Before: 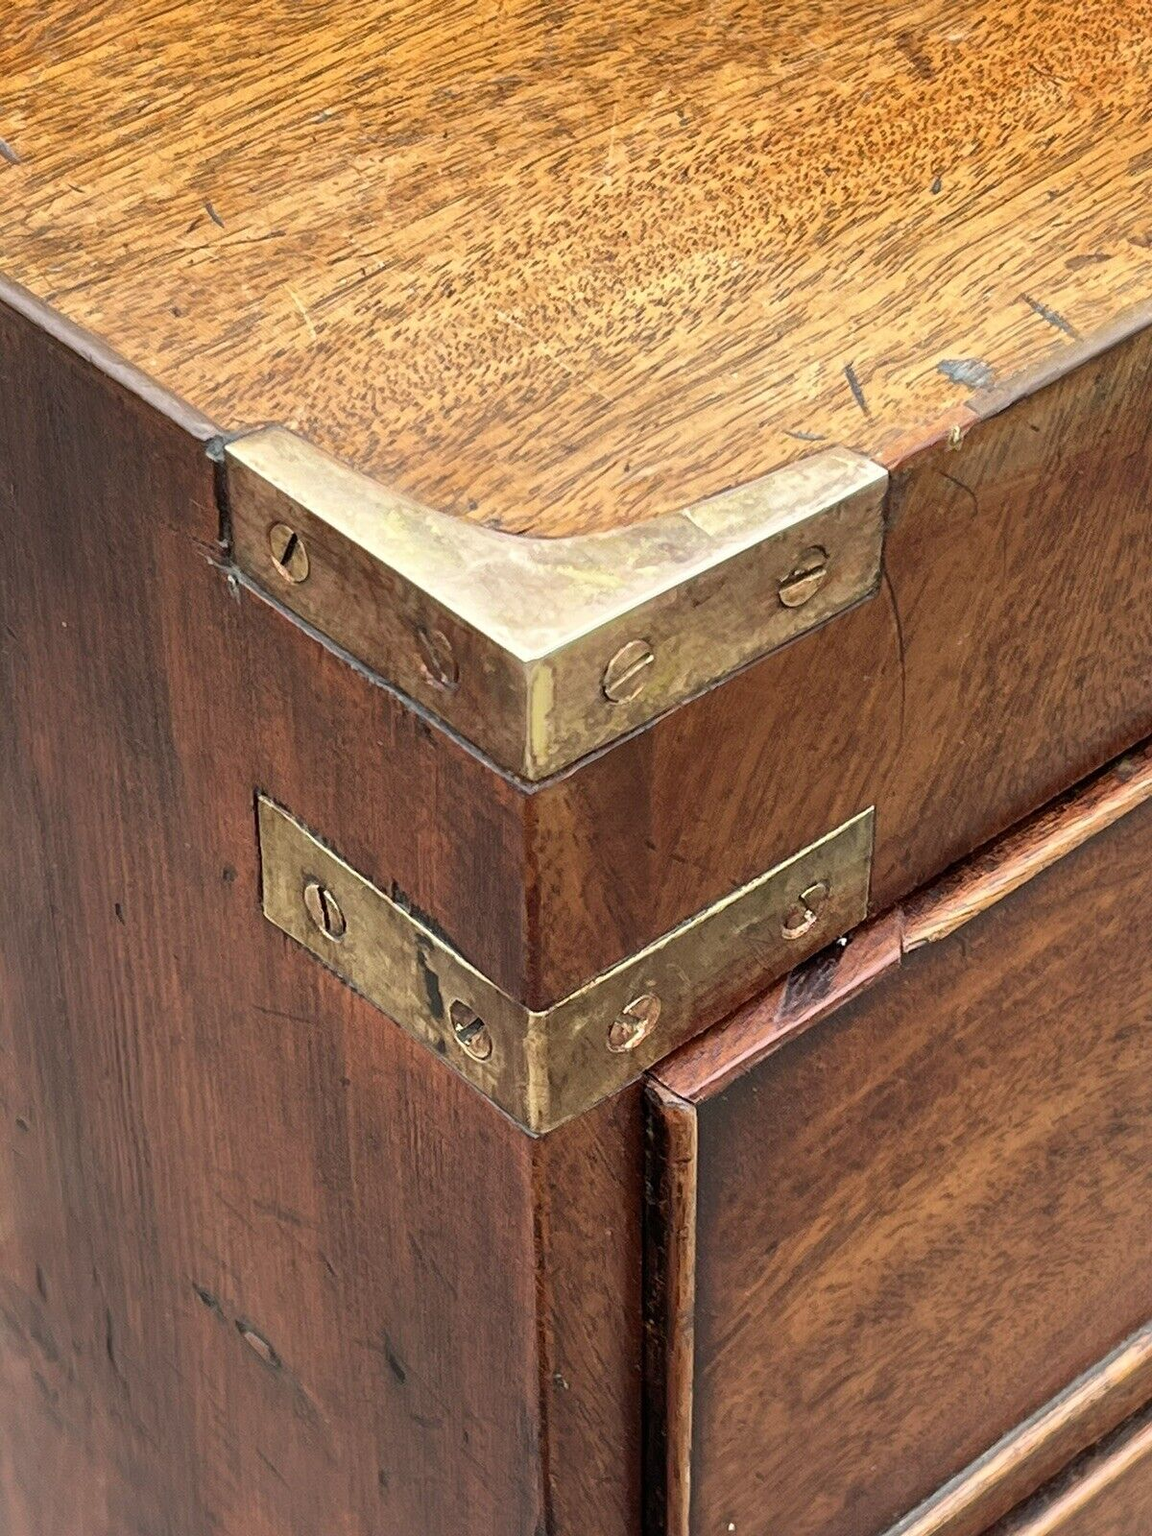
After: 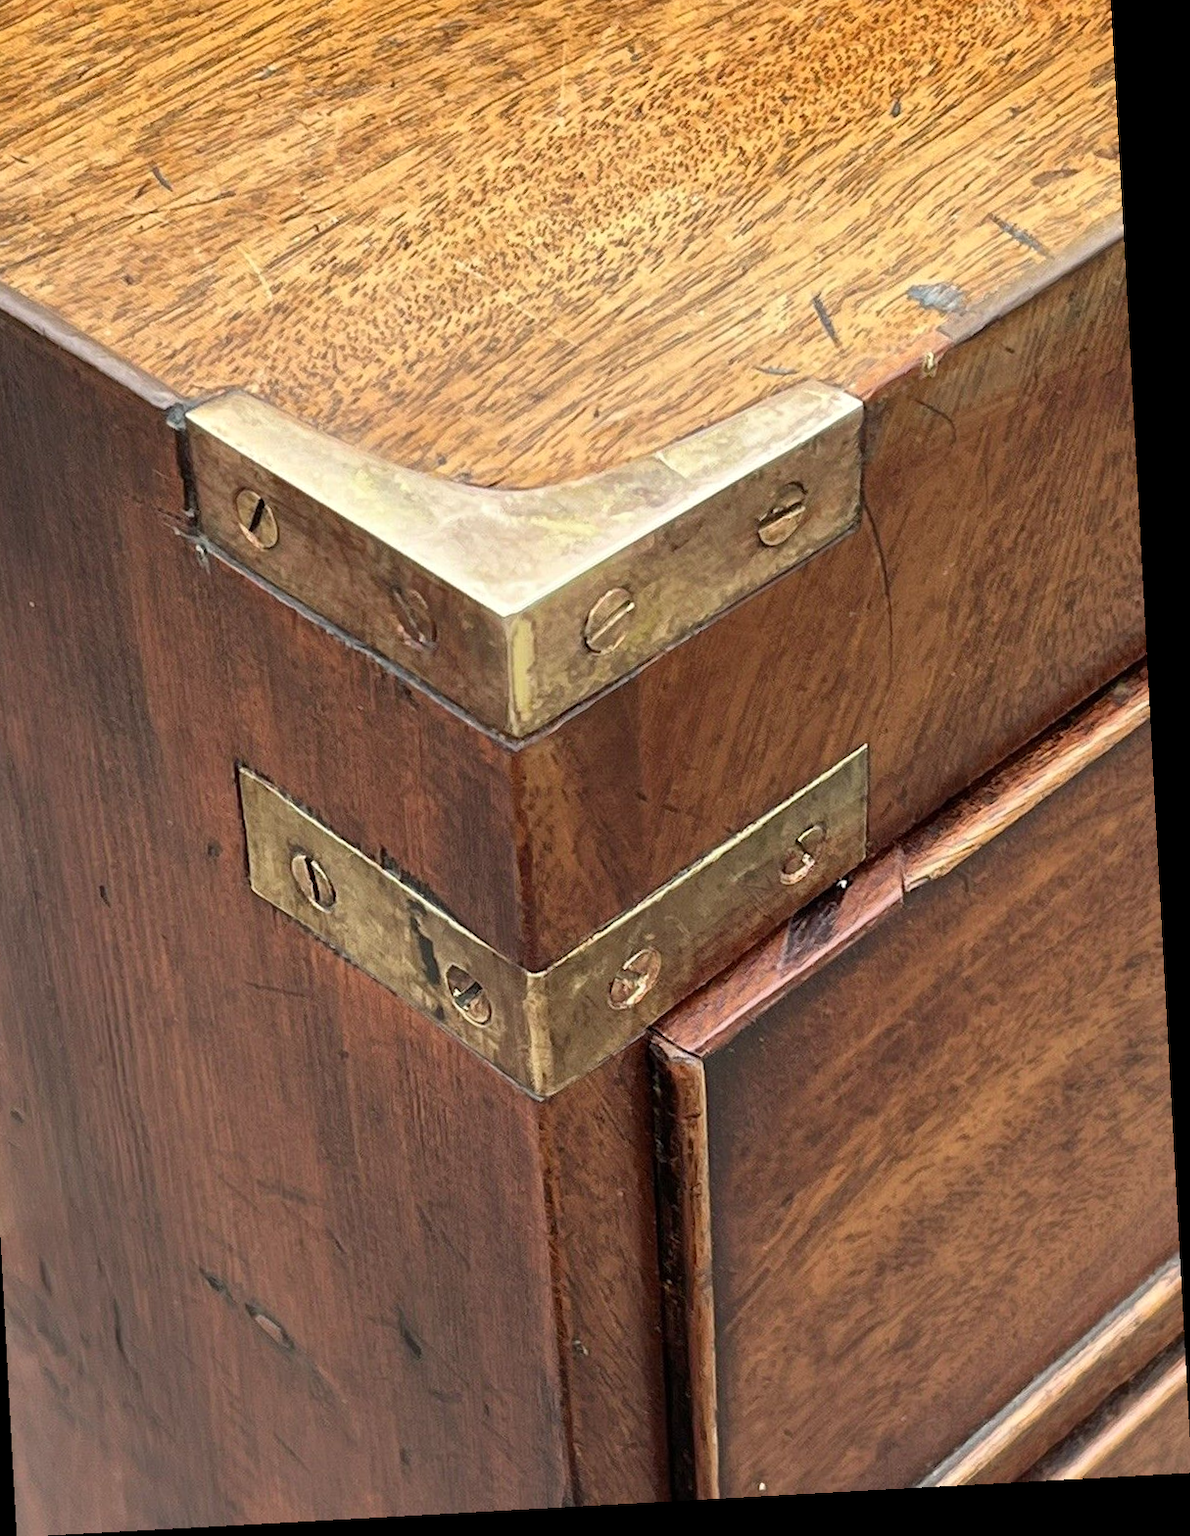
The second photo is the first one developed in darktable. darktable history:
tone equalizer: smoothing 1
crop and rotate: angle 3.14°, left 5.443%, top 5.717%
